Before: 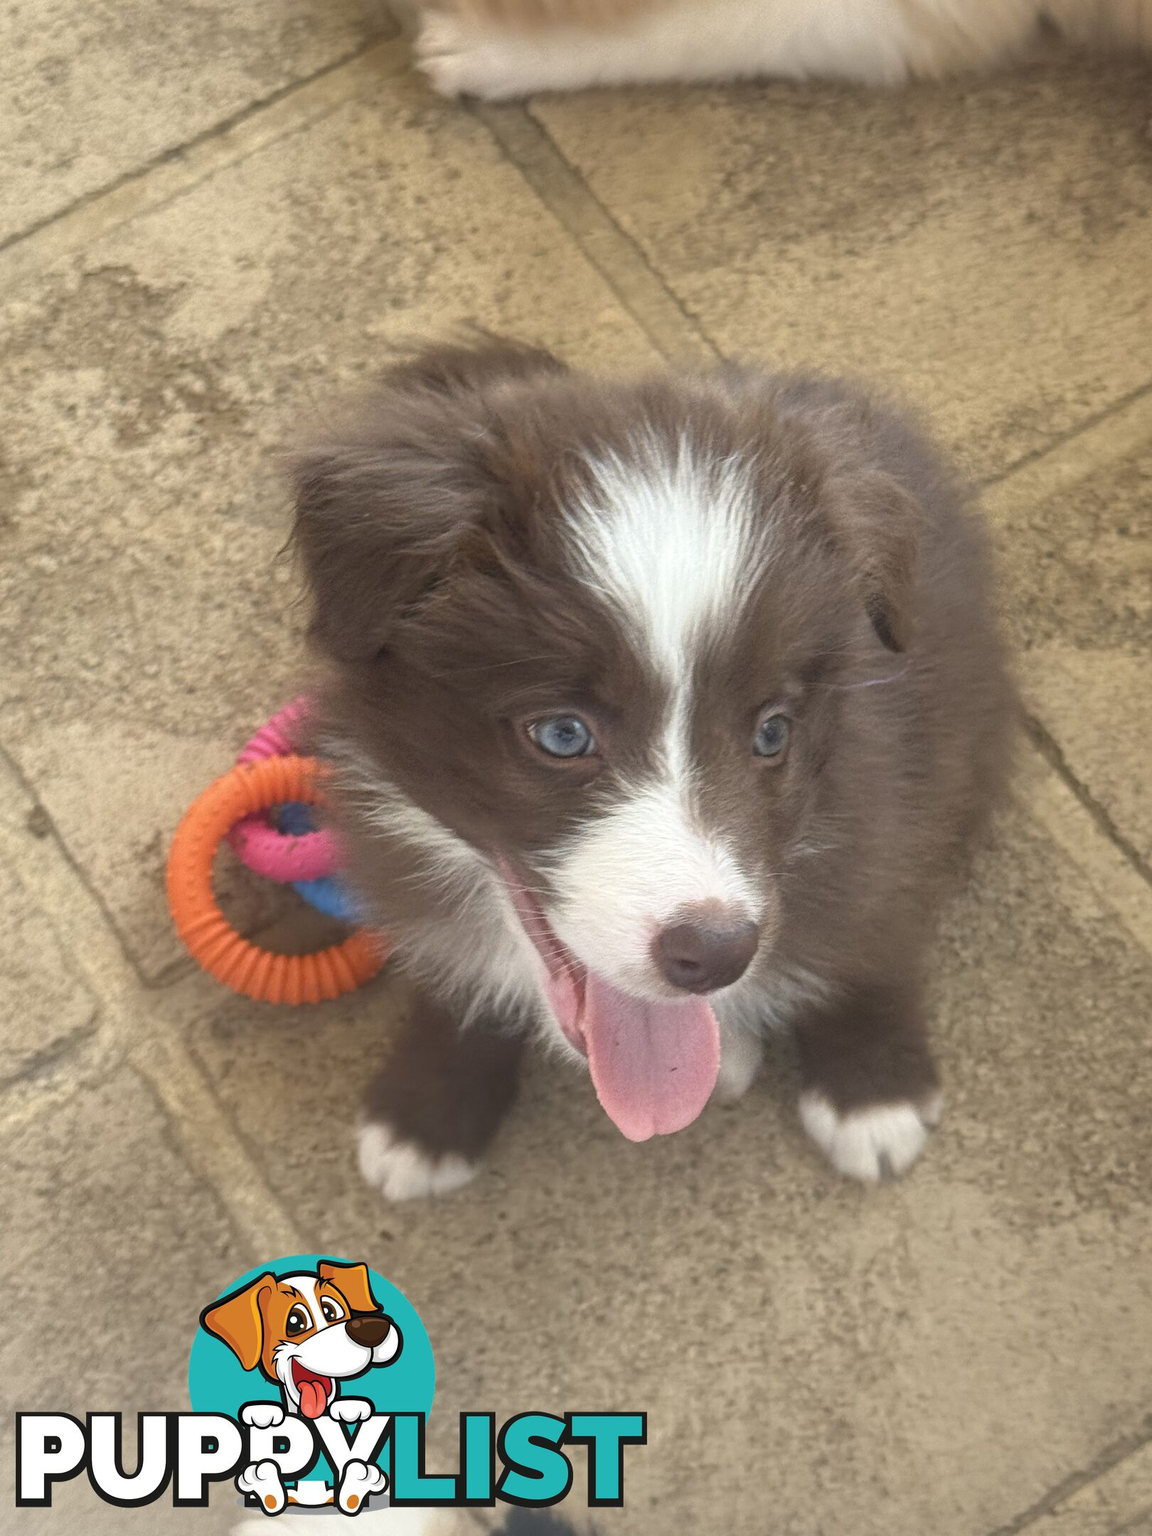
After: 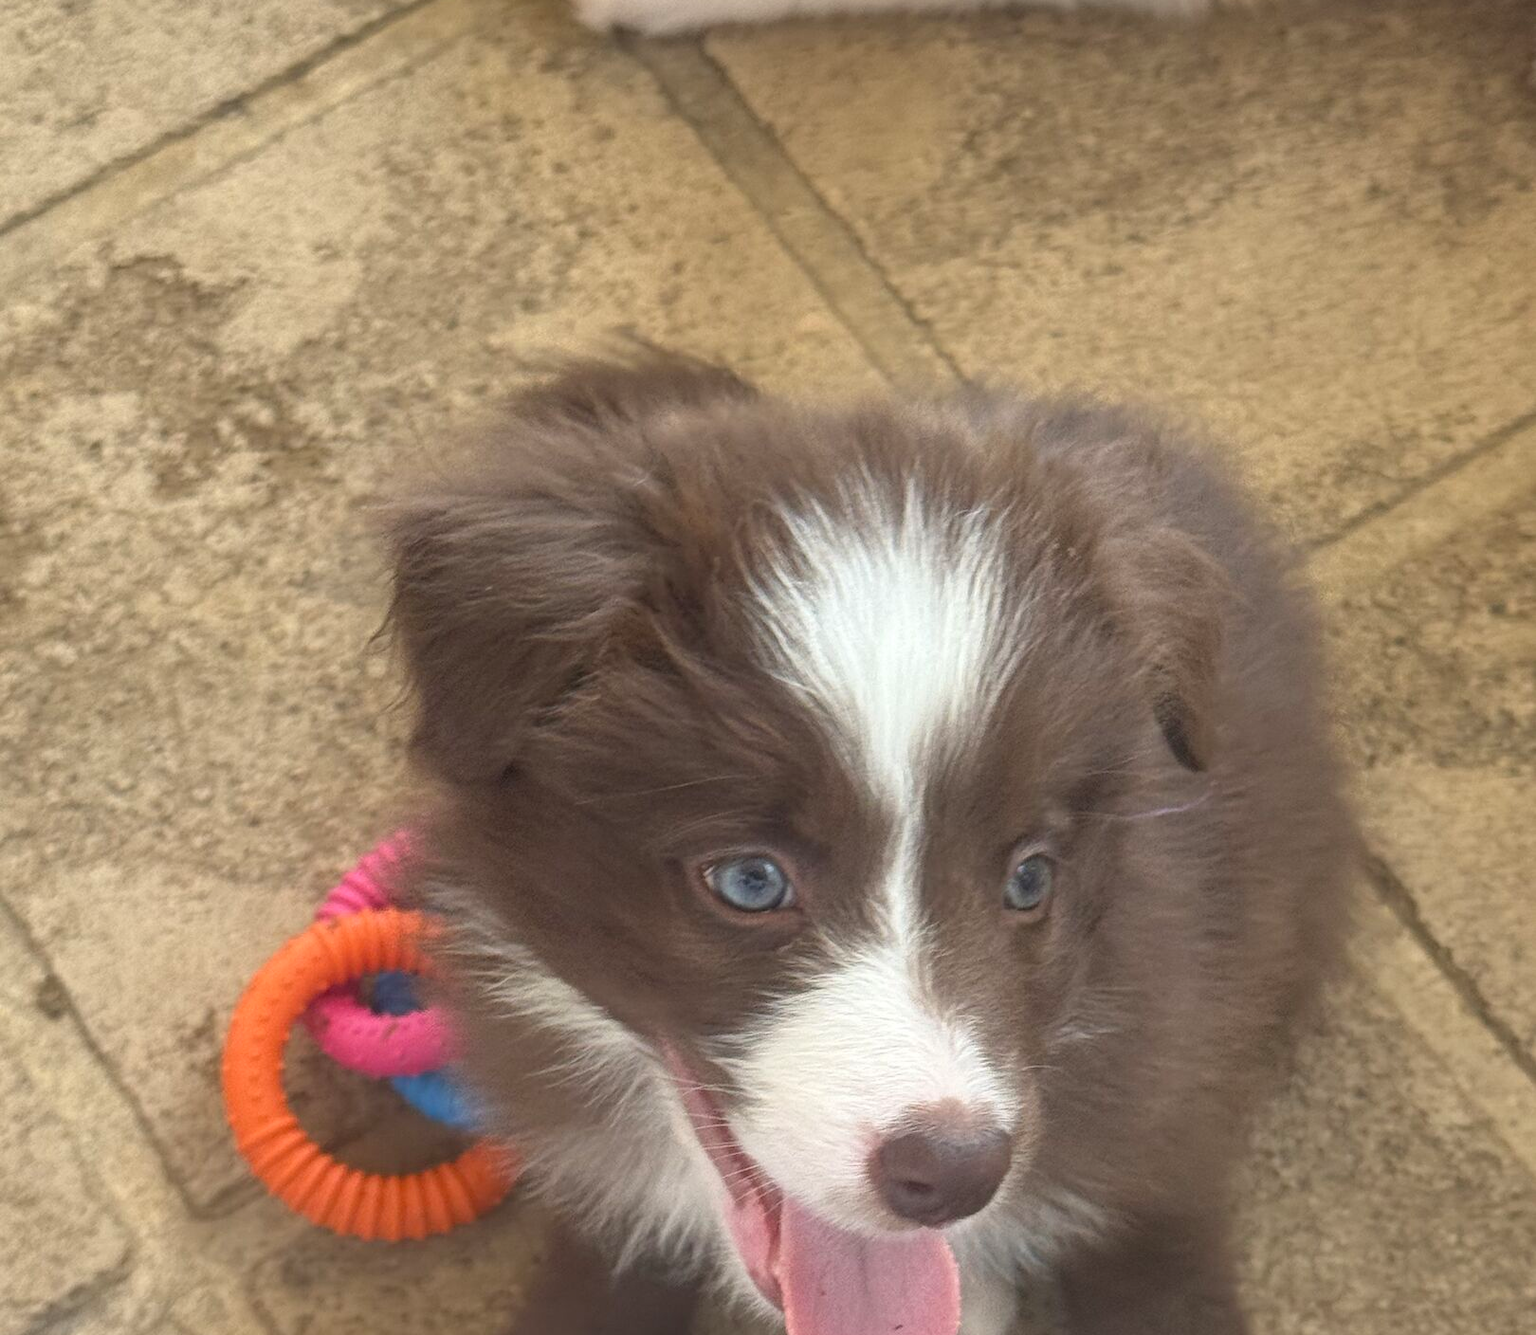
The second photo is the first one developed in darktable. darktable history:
crop and rotate: top 4.837%, bottom 29.901%
shadows and highlights: shadows 36.51, highlights -28.08, soften with gaussian
